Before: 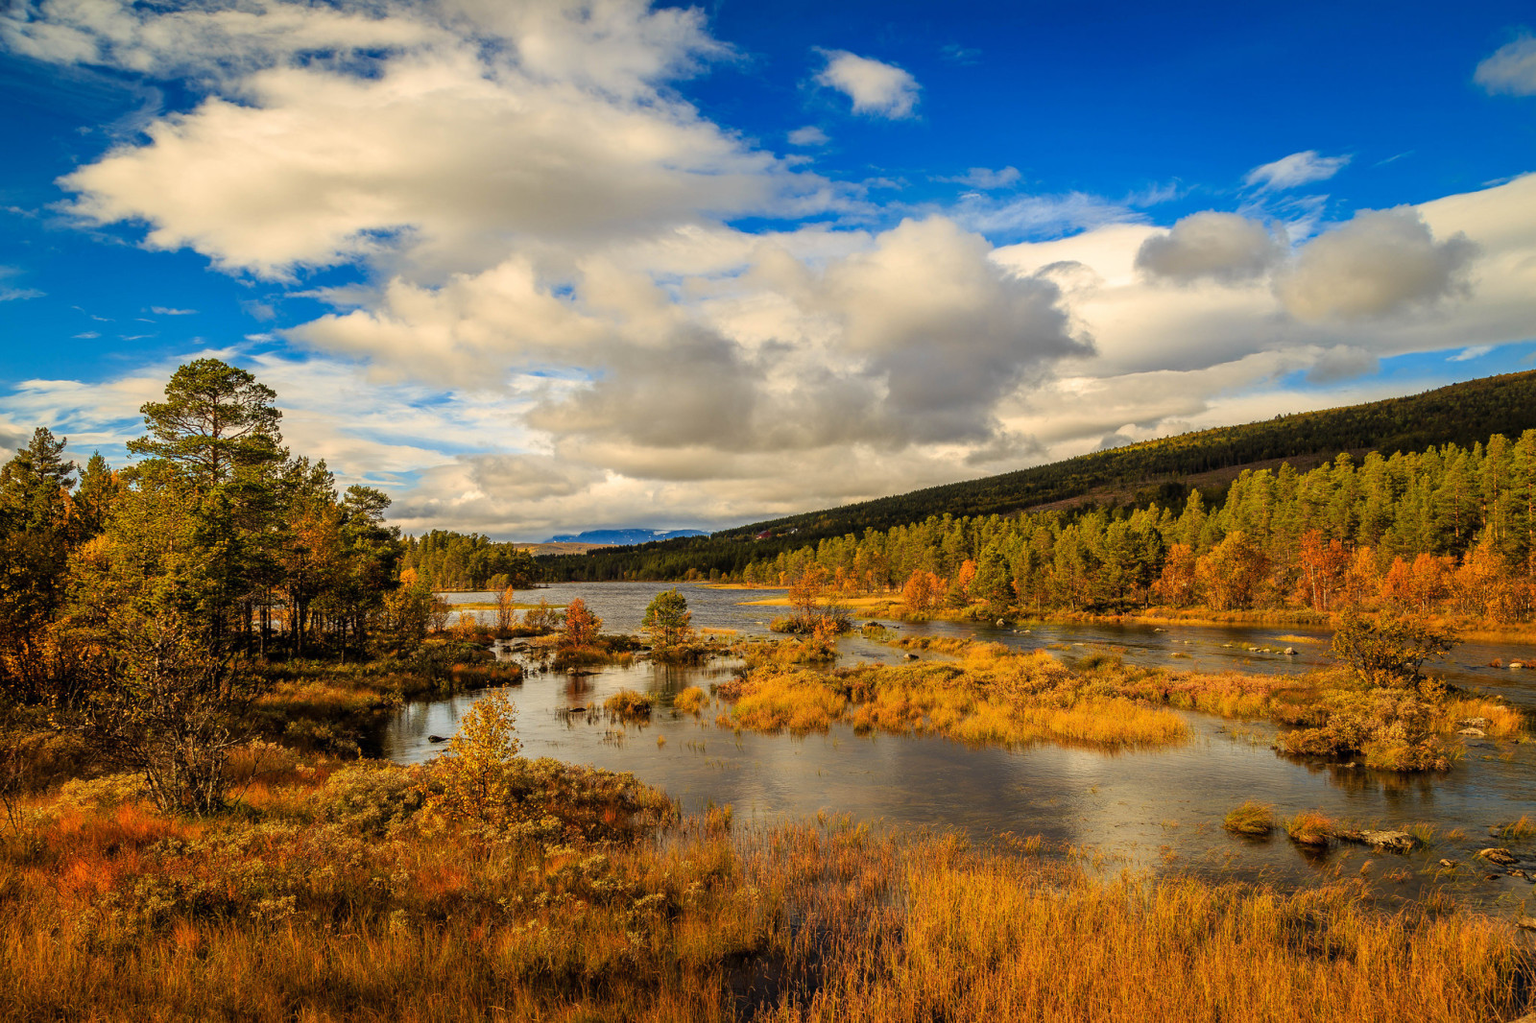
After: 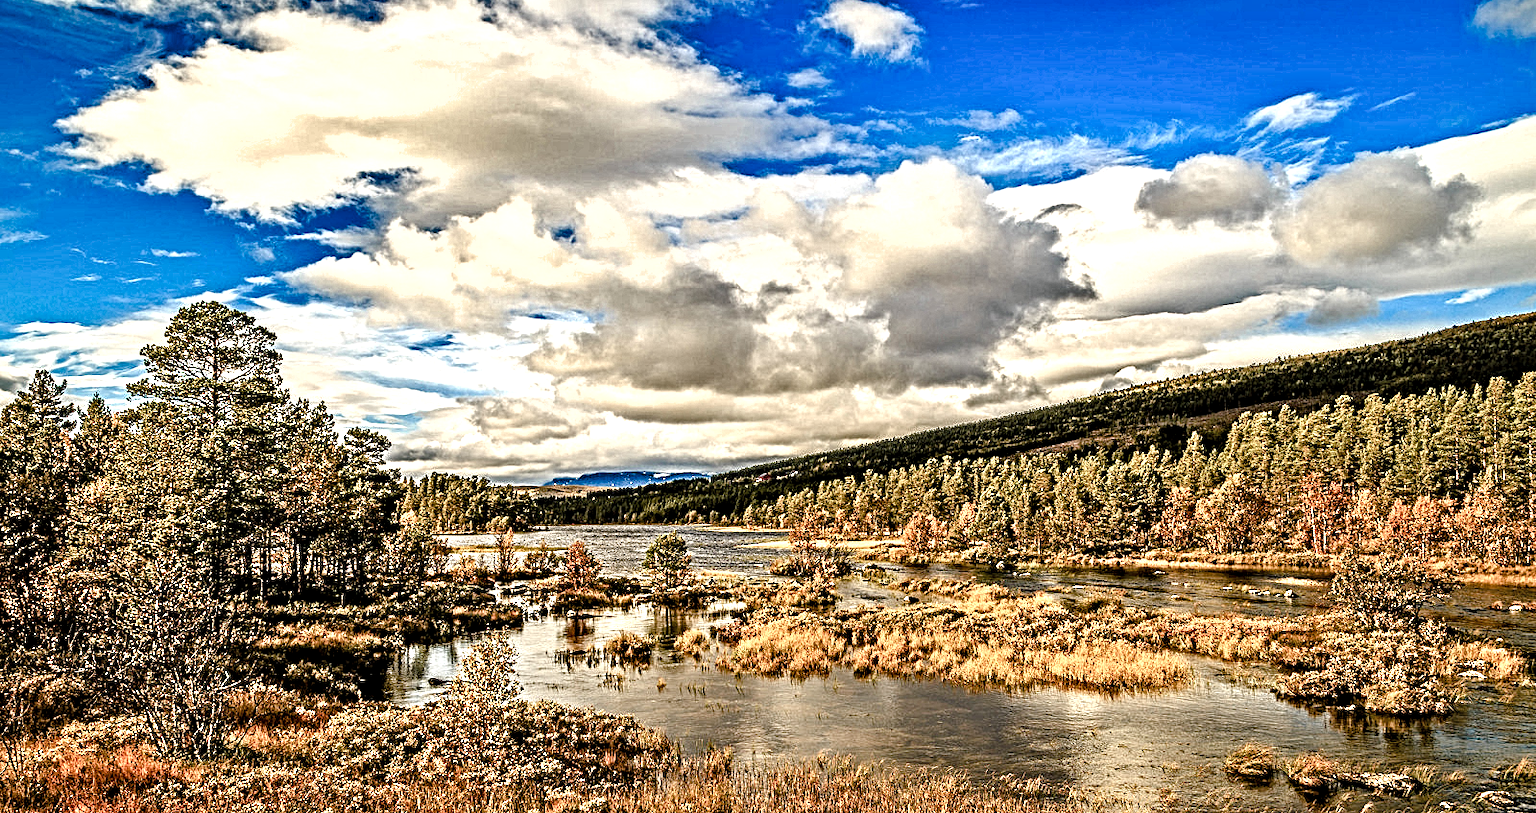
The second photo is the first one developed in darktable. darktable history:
crop and rotate: top 5.653%, bottom 14.865%
exposure: exposure -0.014 EV, compensate highlight preservation false
tone equalizer: -8 EV -0.768 EV, -7 EV -0.714 EV, -6 EV -0.609 EV, -5 EV -0.396 EV, -3 EV 0.377 EV, -2 EV 0.6 EV, -1 EV 0.688 EV, +0 EV 0.78 EV
color zones: curves: ch0 [(0, 0.5) (0.143, 0.5) (0.286, 0.5) (0.429, 0.504) (0.571, 0.5) (0.714, 0.509) (0.857, 0.5) (1, 0.5)]; ch1 [(0, 0.425) (0.143, 0.425) (0.286, 0.375) (0.429, 0.405) (0.571, 0.5) (0.714, 0.47) (0.857, 0.425) (1, 0.435)]; ch2 [(0, 0.5) (0.143, 0.5) (0.286, 0.5) (0.429, 0.517) (0.571, 0.5) (0.714, 0.51) (0.857, 0.5) (1, 0.5)]
shadows and highlights: low approximation 0.01, soften with gaussian
base curve: preserve colors none
contrast equalizer: octaves 7, y [[0.406, 0.494, 0.589, 0.753, 0.877, 0.999], [0.5 ×6], [0.5 ×6], [0 ×6], [0 ×6]]
color balance rgb: shadows lift › chroma 2.017%, shadows lift › hue 184.88°, perceptual saturation grading › global saturation 20%, perceptual saturation grading › highlights -50.029%, perceptual saturation grading › shadows 31.211%, global vibrance 24.971%
